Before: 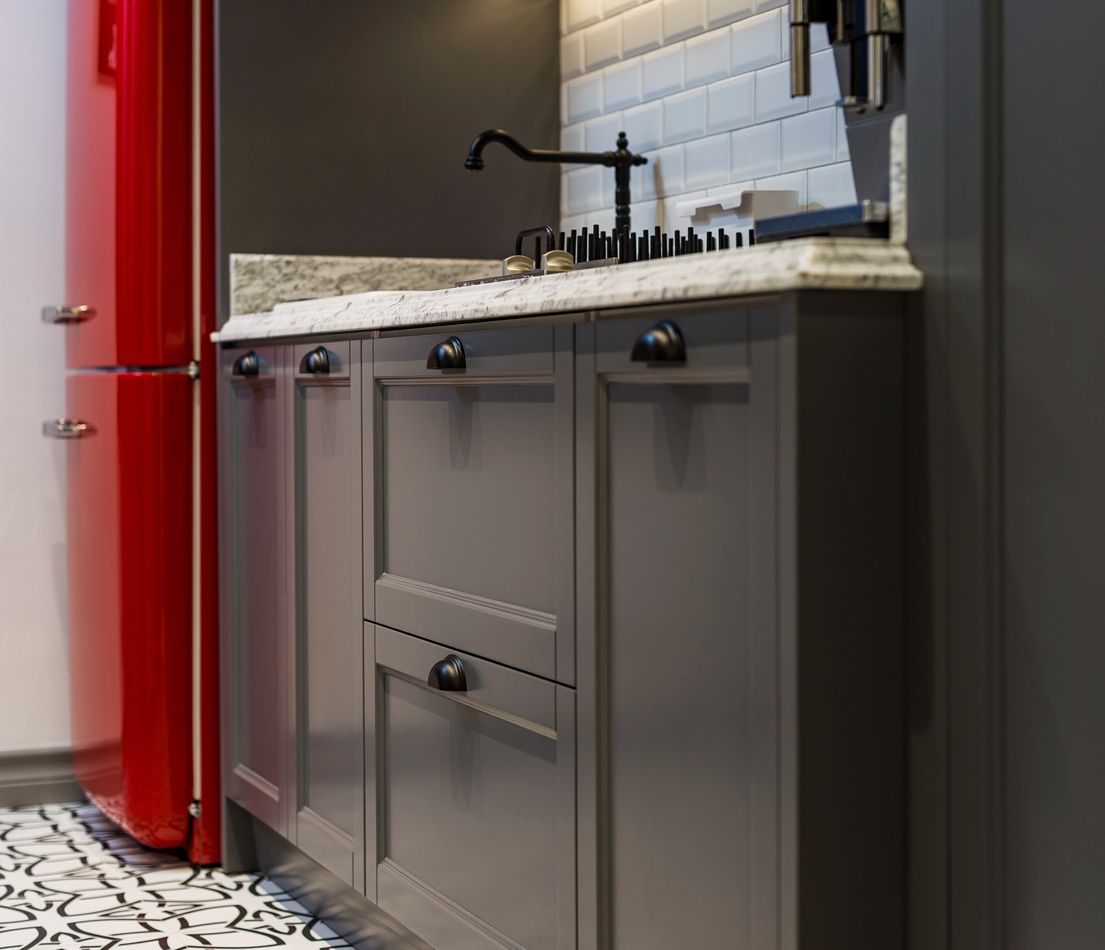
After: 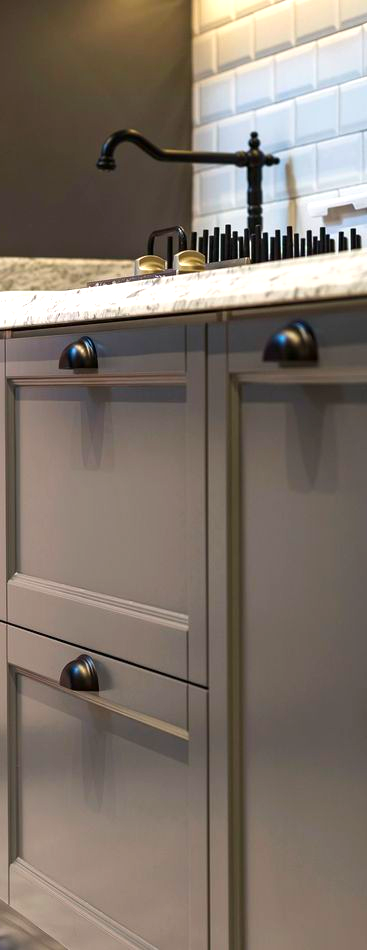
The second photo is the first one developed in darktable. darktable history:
contrast brightness saturation: brightness -0.02, saturation 0.35
crop: left 33.36%, right 33.36%
exposure: black level correction 0, exposure 0.7 EV, compensate exposure bias true, compensate highlight preservation false
